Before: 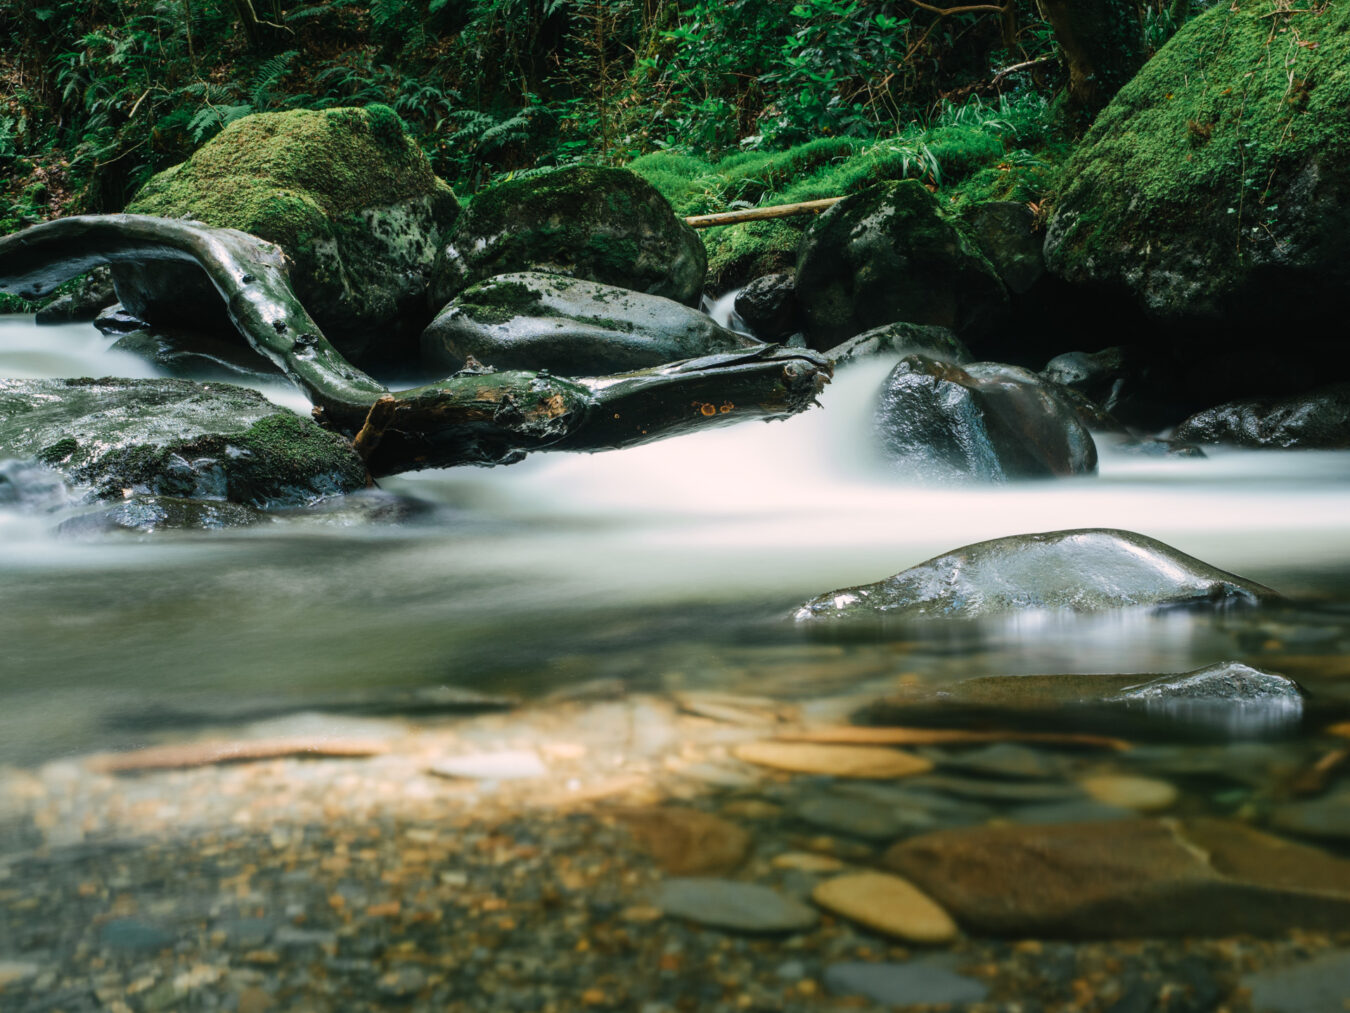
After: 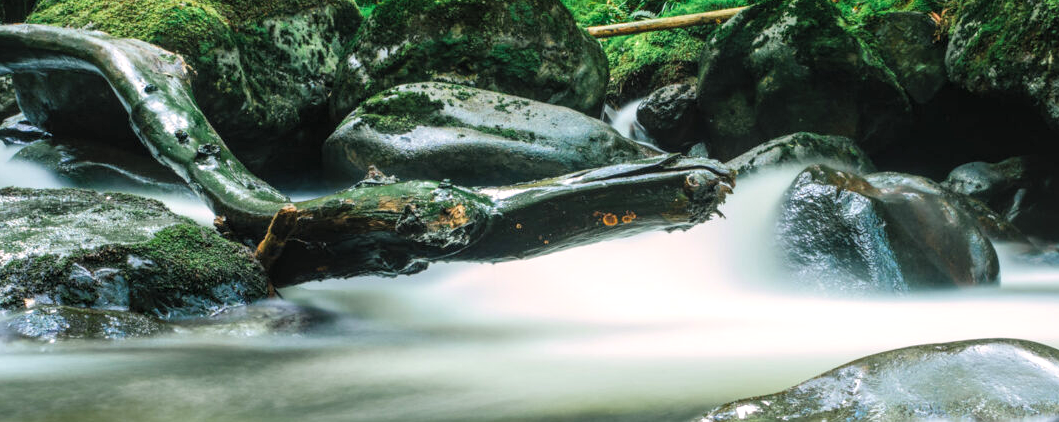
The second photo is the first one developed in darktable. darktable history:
local contrast: on, module defaults
crop: left 7.26%, top 18.811%, right 14.27%, bottom 39.469%
contrast brightness saturation: brightness 0.094, saturation 0.193
exposure: exposure 0.218 EV, compensate highlight preservation false
